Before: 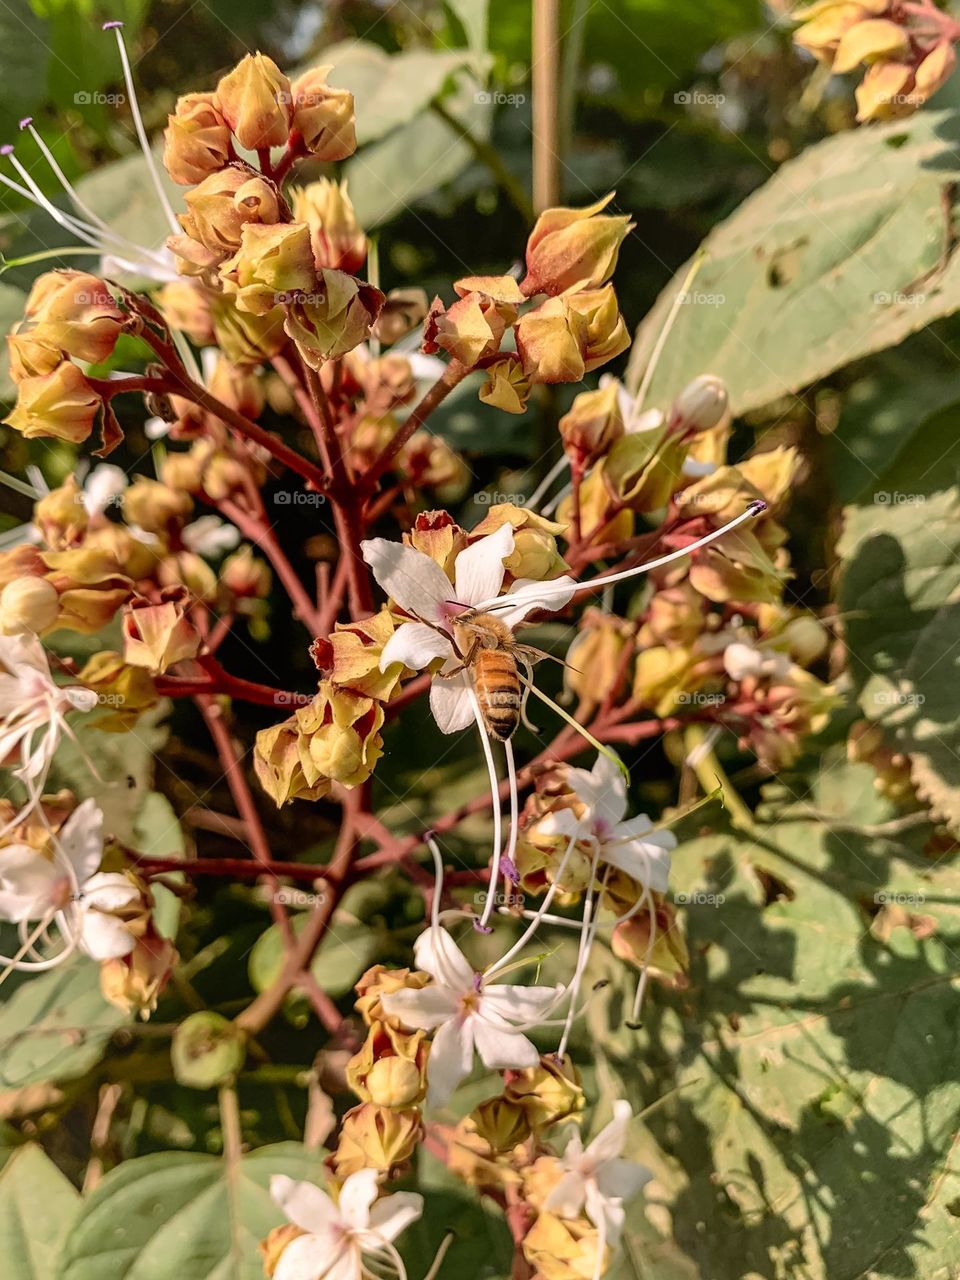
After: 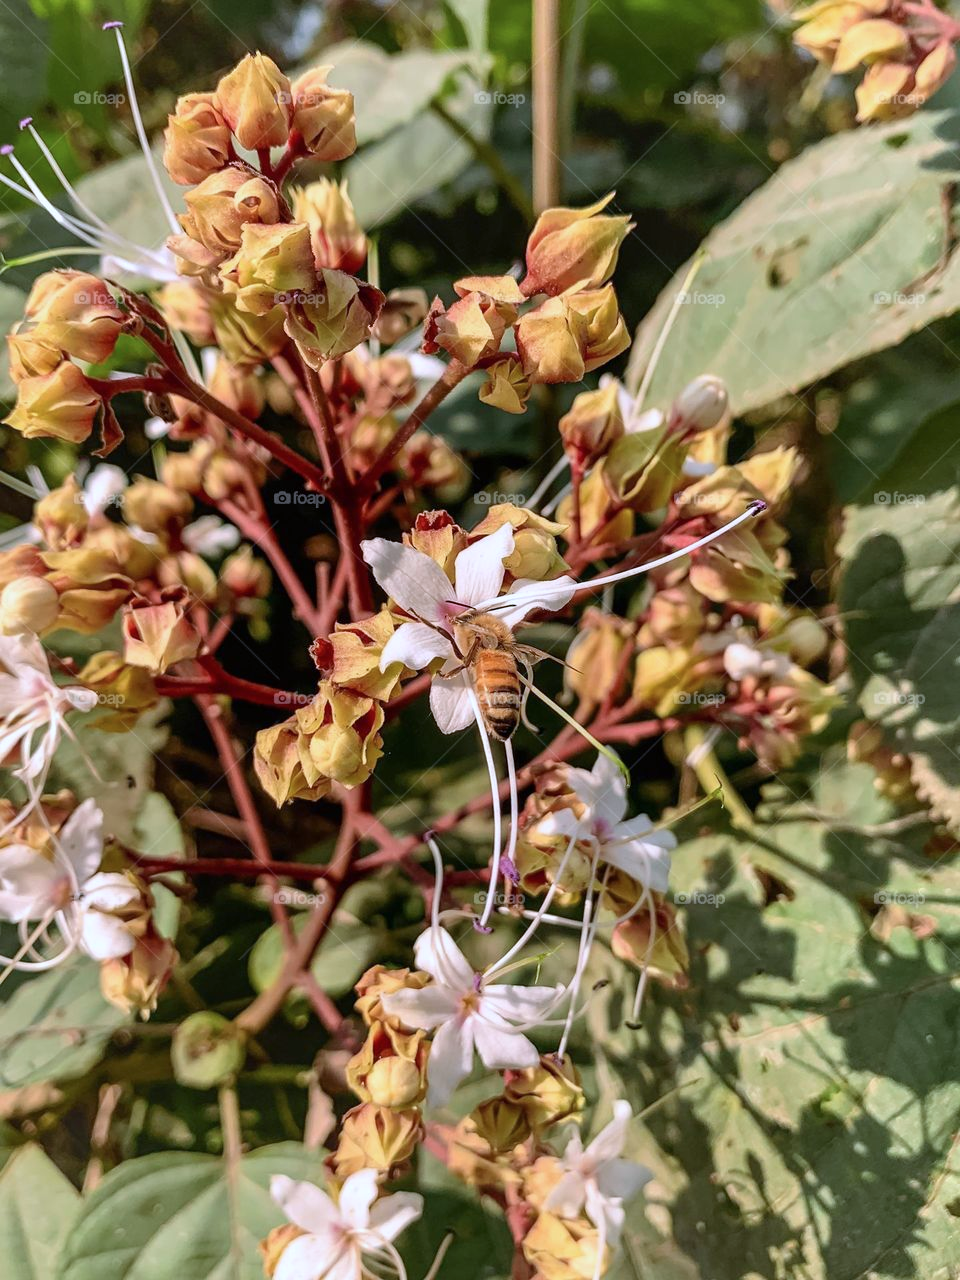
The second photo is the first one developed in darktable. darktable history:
color calibration: illuminant custom, x 0.371, y 0.382, temperature 4279 K, clip negative RGB from gamut false
